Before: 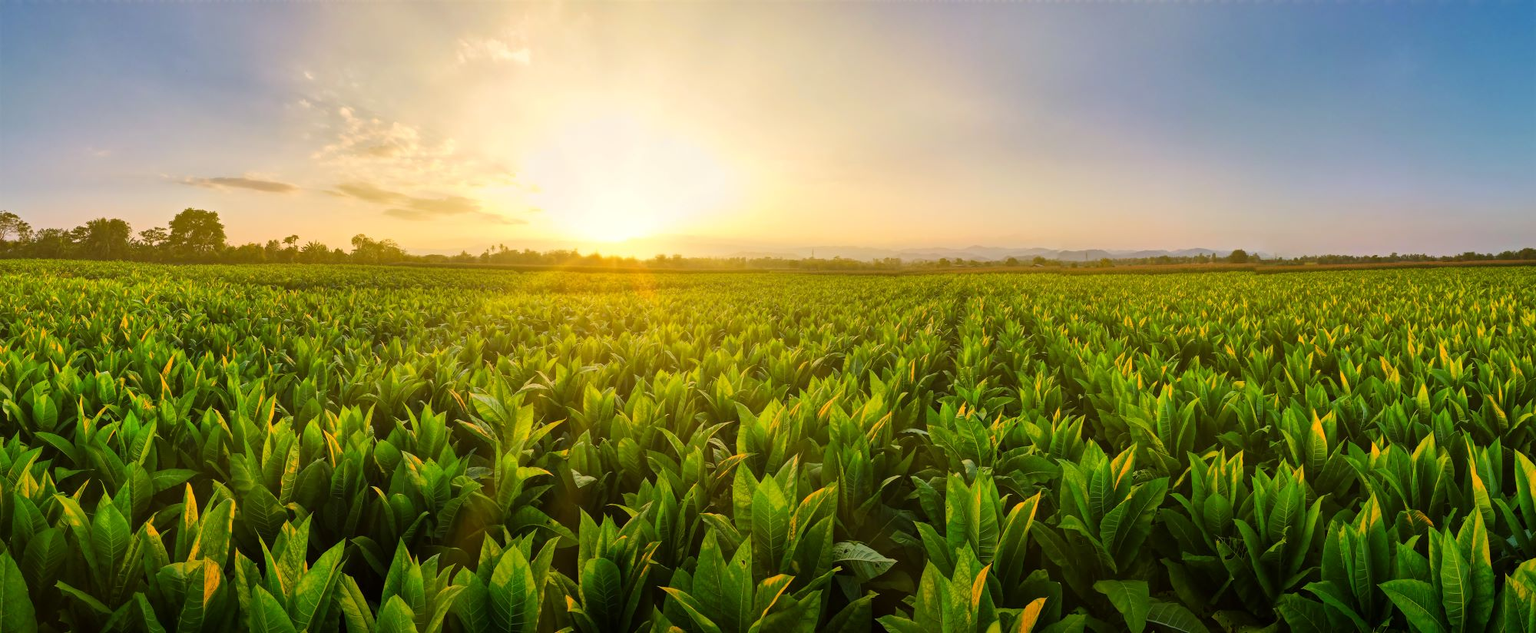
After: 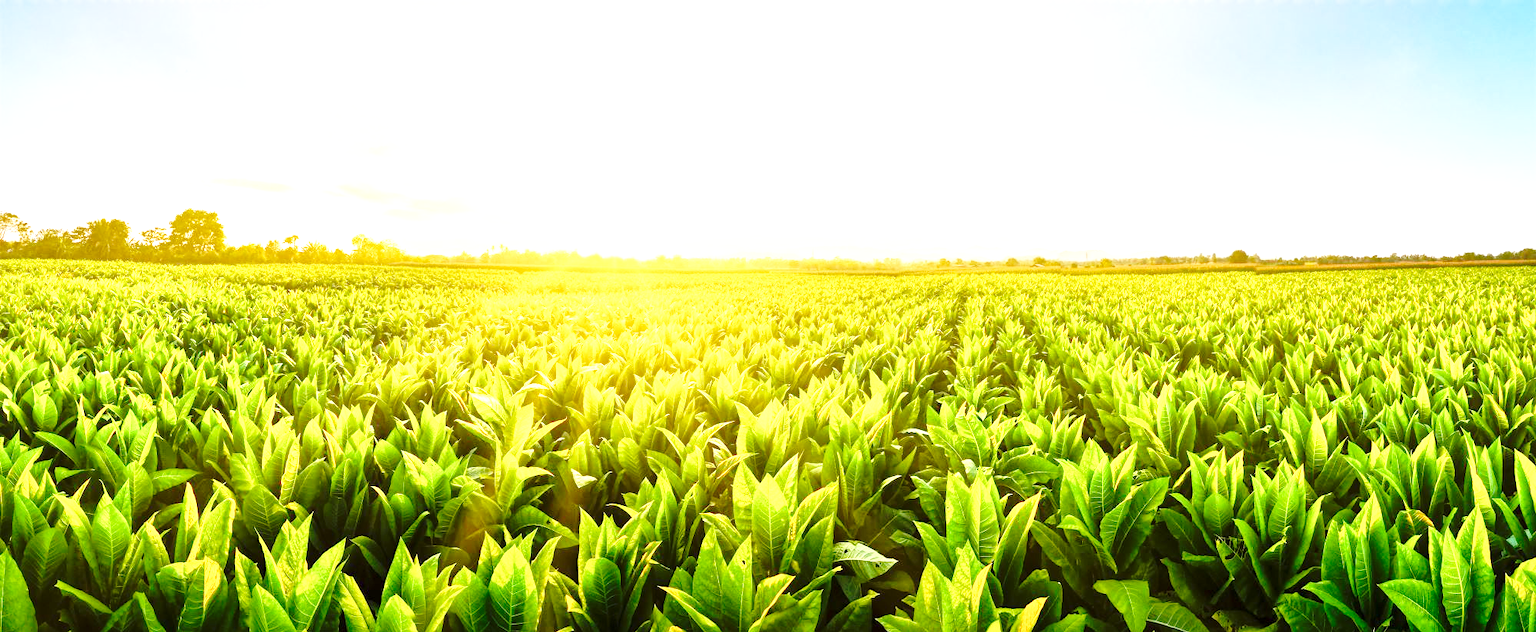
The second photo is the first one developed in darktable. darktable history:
base curve: curves: ch0 [(0, 0) (0.036, 0.037) (0.121, 0.228) (0.46, 0.76) (0.859, 0.983) (1, 1)], preserve colors none
exposure: black level correction 0, exposure 1.54 EV, compensate exposure bias true, compensate highlight preservation false
local contrast: mode bilateral grid, contrast 19, coarseness 50, detail 143%, midtone range 0.2
